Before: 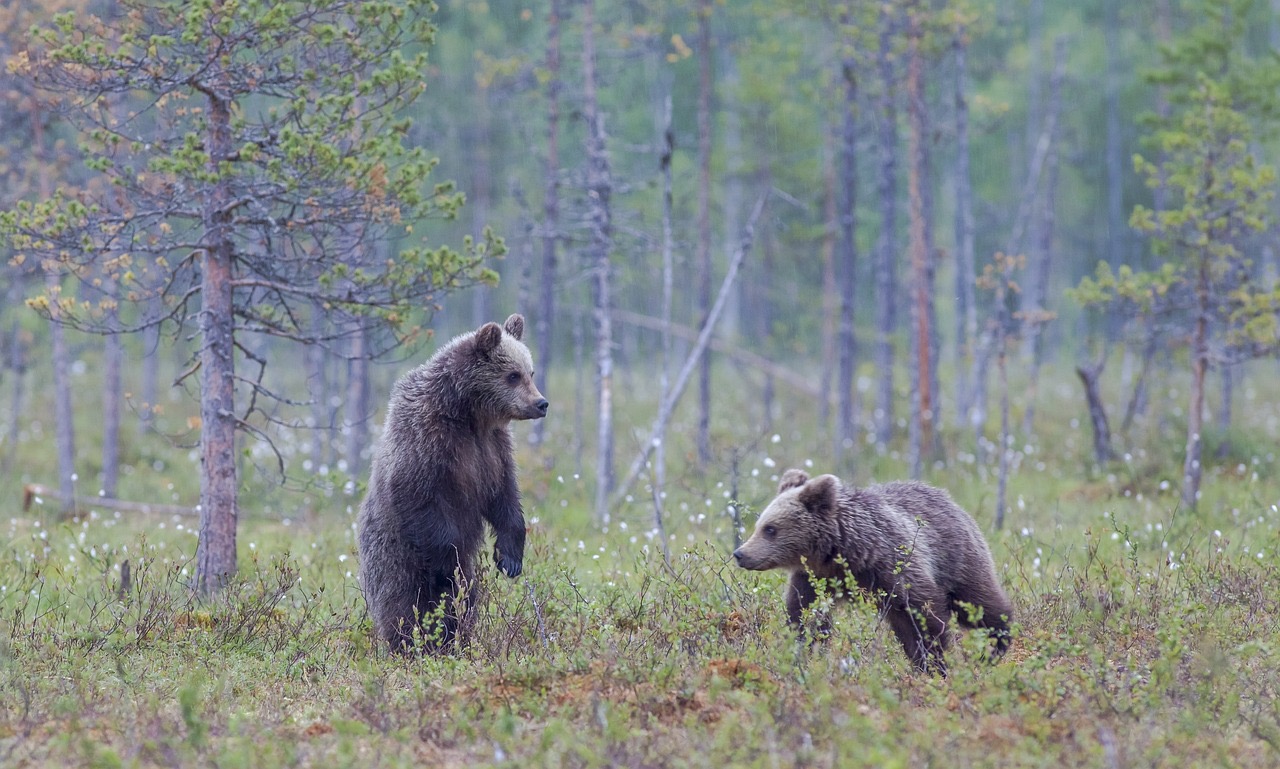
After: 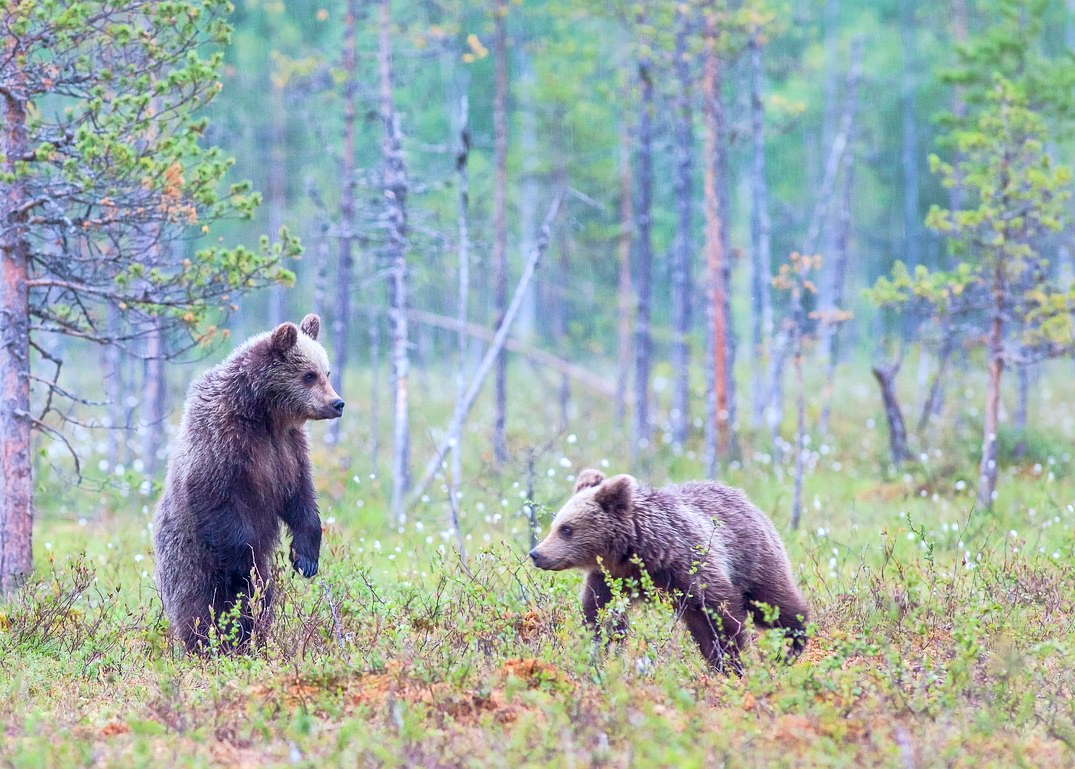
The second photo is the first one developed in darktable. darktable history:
local contrast: mode bilateral grid, contrast 20, coarseness 50, detail 121%, midtone range 0.2
contrast brightness saturation: contrast 0.245, brightness 0.248, saturation 0.375
crop: left 15.975%
